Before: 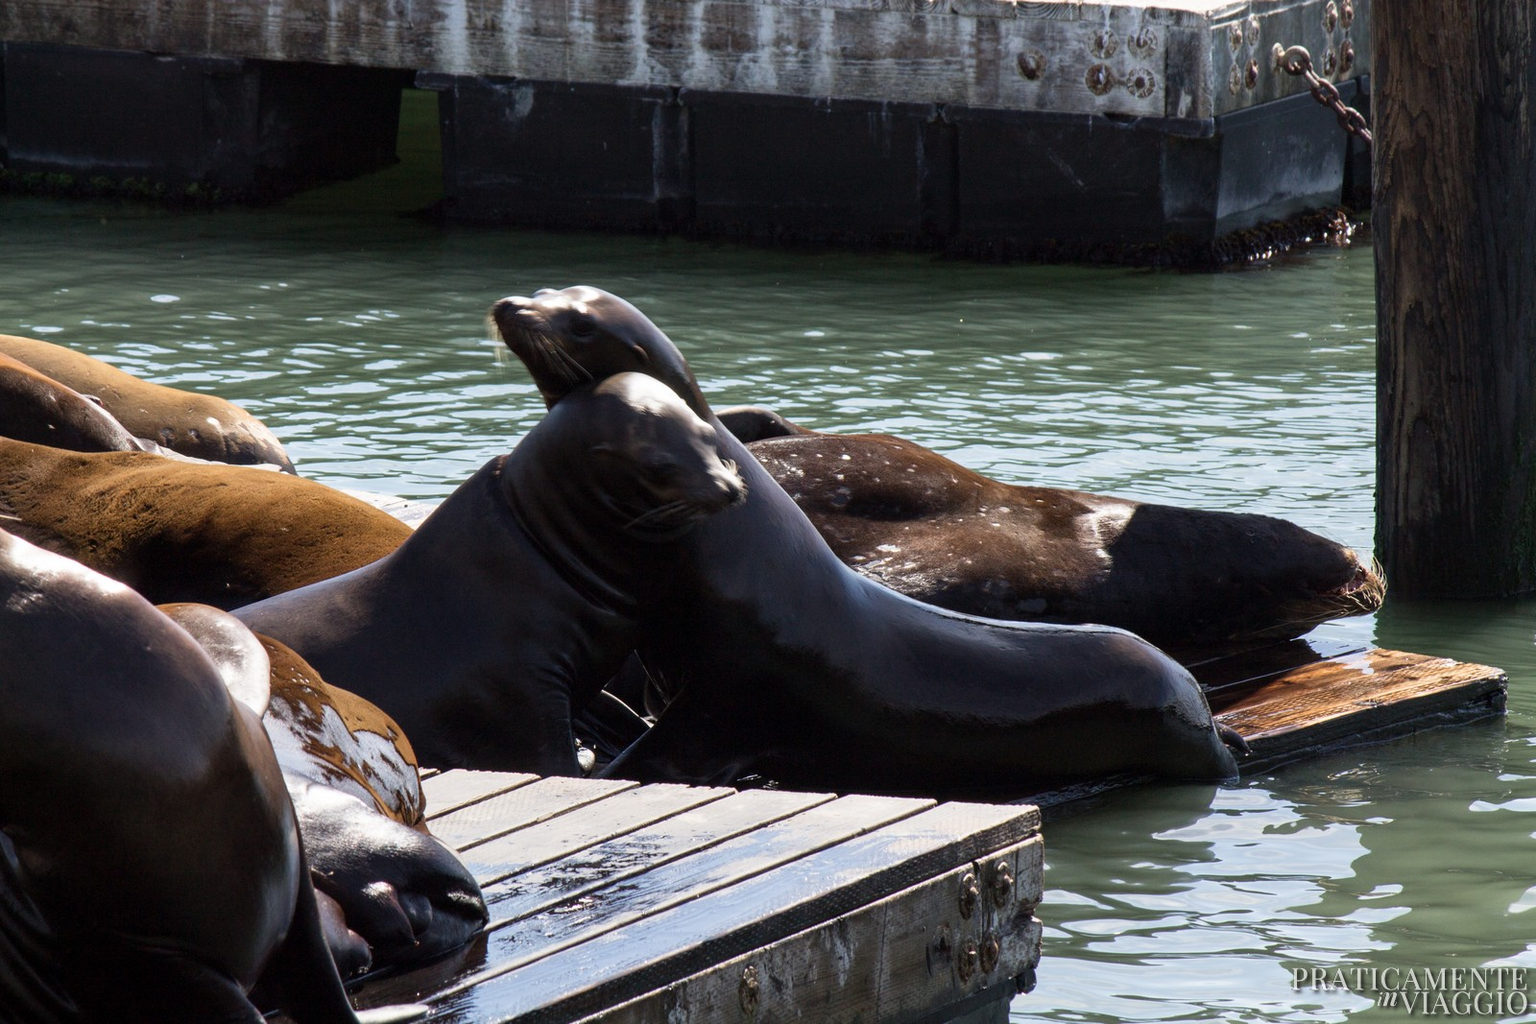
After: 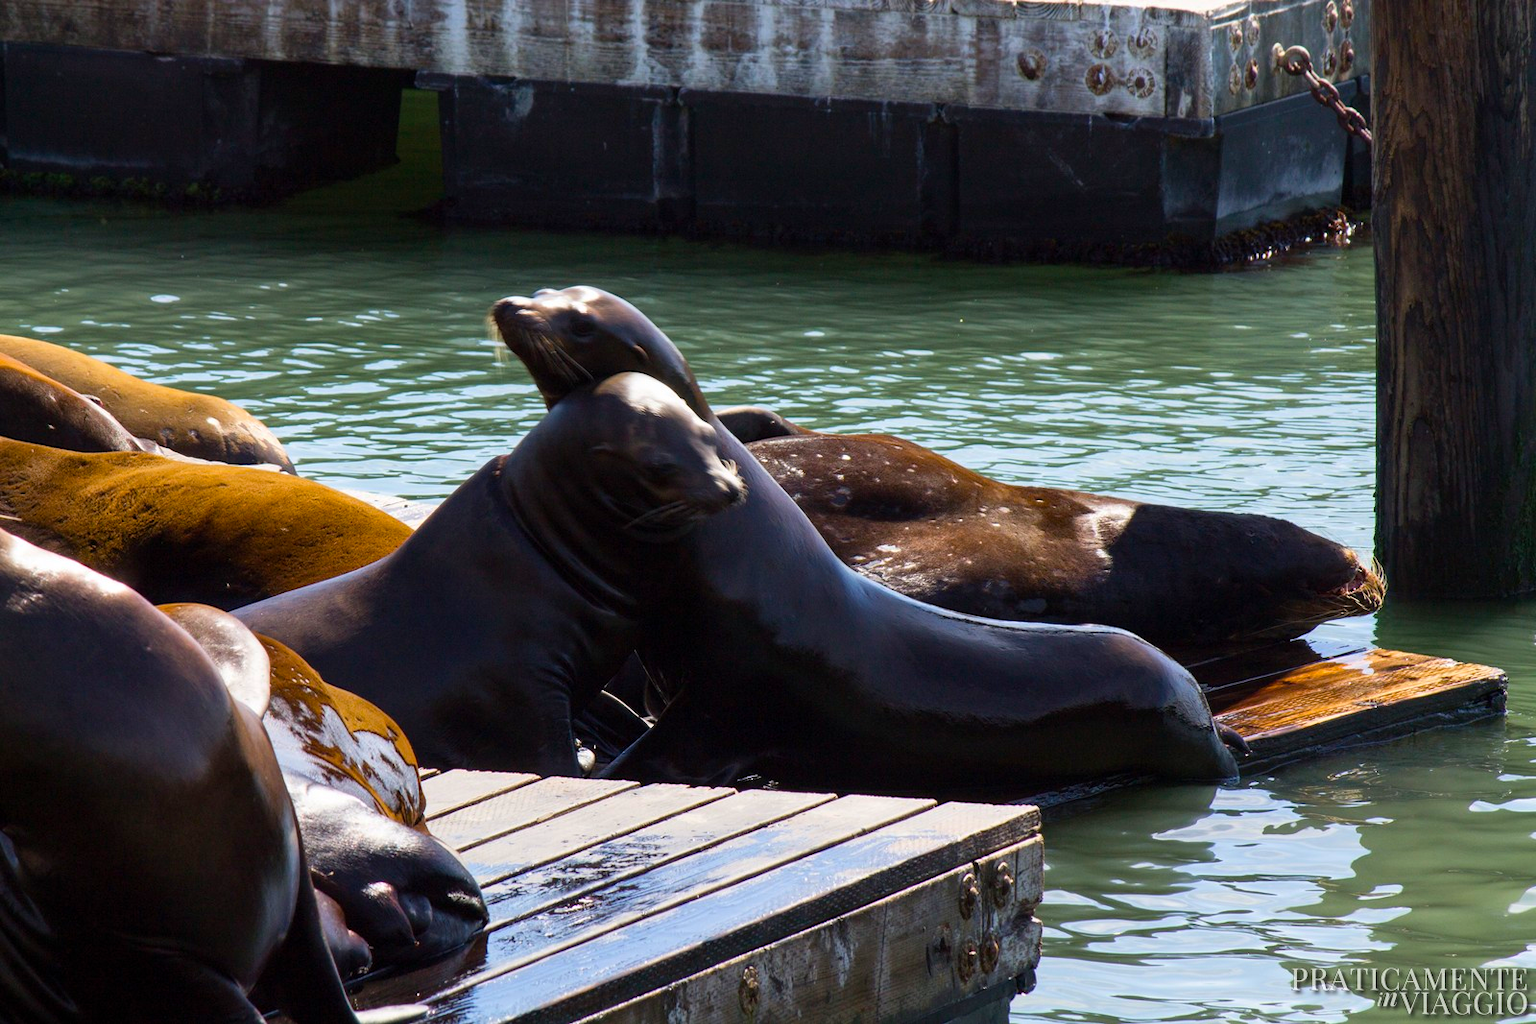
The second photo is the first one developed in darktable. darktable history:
color balance rgb: shadows lift › hue 87.39°, shadows fall-off 299.355%, white fulcrum 1.98 EV, highlights fall-off 299.144%, linear chroma grading › global chroma 17.255%, perceptual saturation grading › global saturation 25.671%, mask middle-gray fulcrum 99.274%, global vibrance 20%, contrast gray fulcrum 38.404%
